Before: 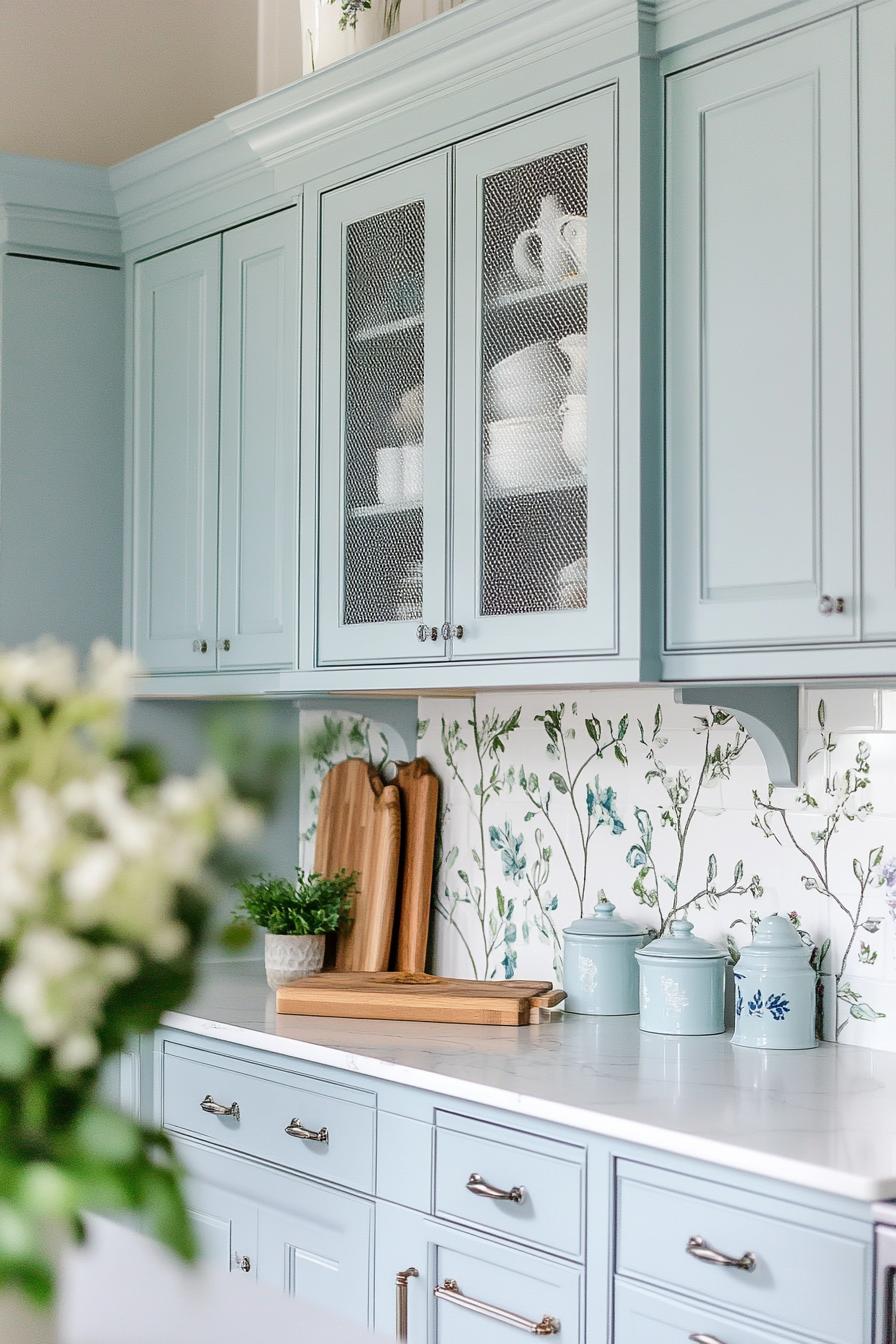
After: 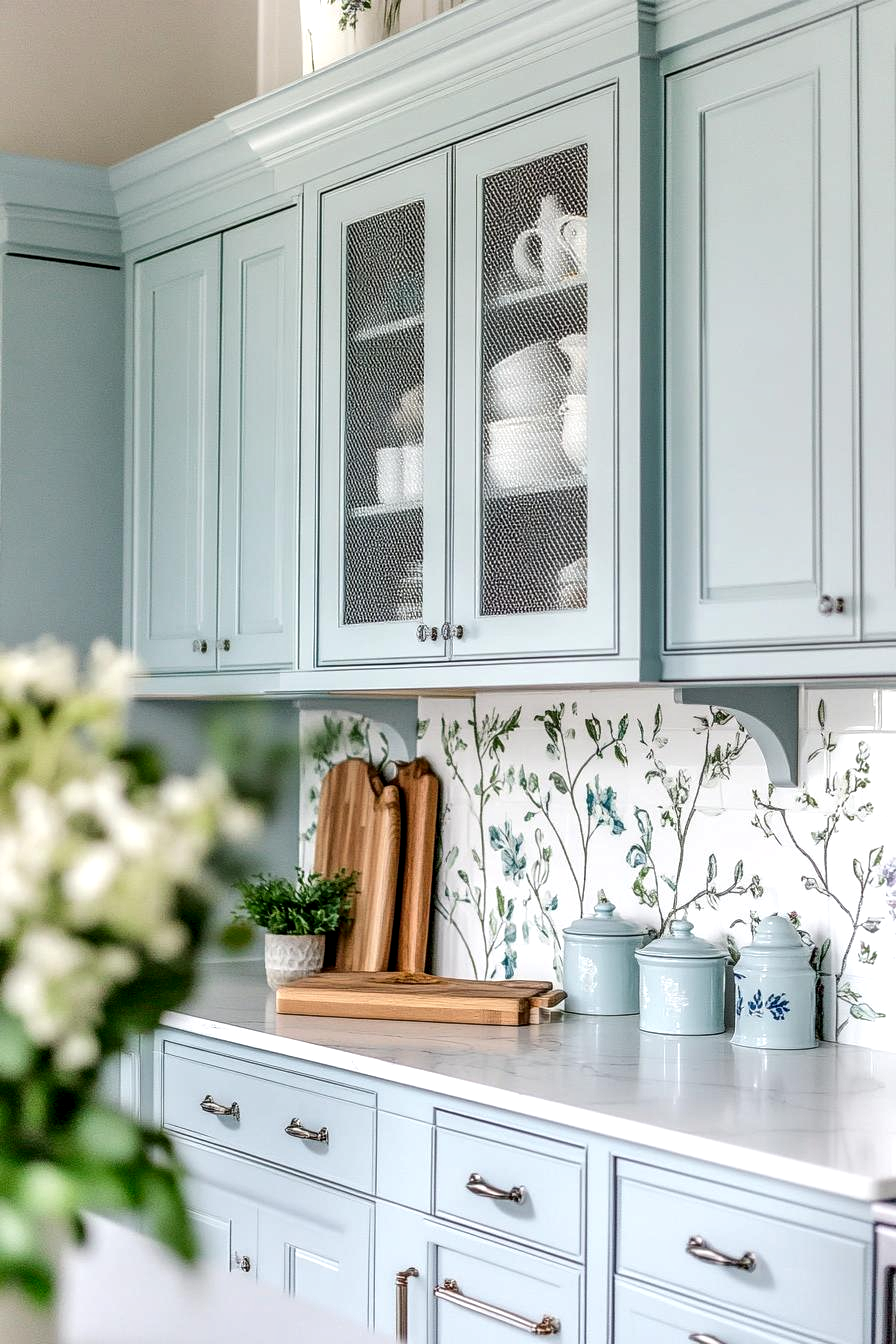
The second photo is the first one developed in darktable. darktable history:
local contrast: detail 150%
exposure: exposure 0.128 EV, compensate exposure bias true, compensate highlight preservation false
